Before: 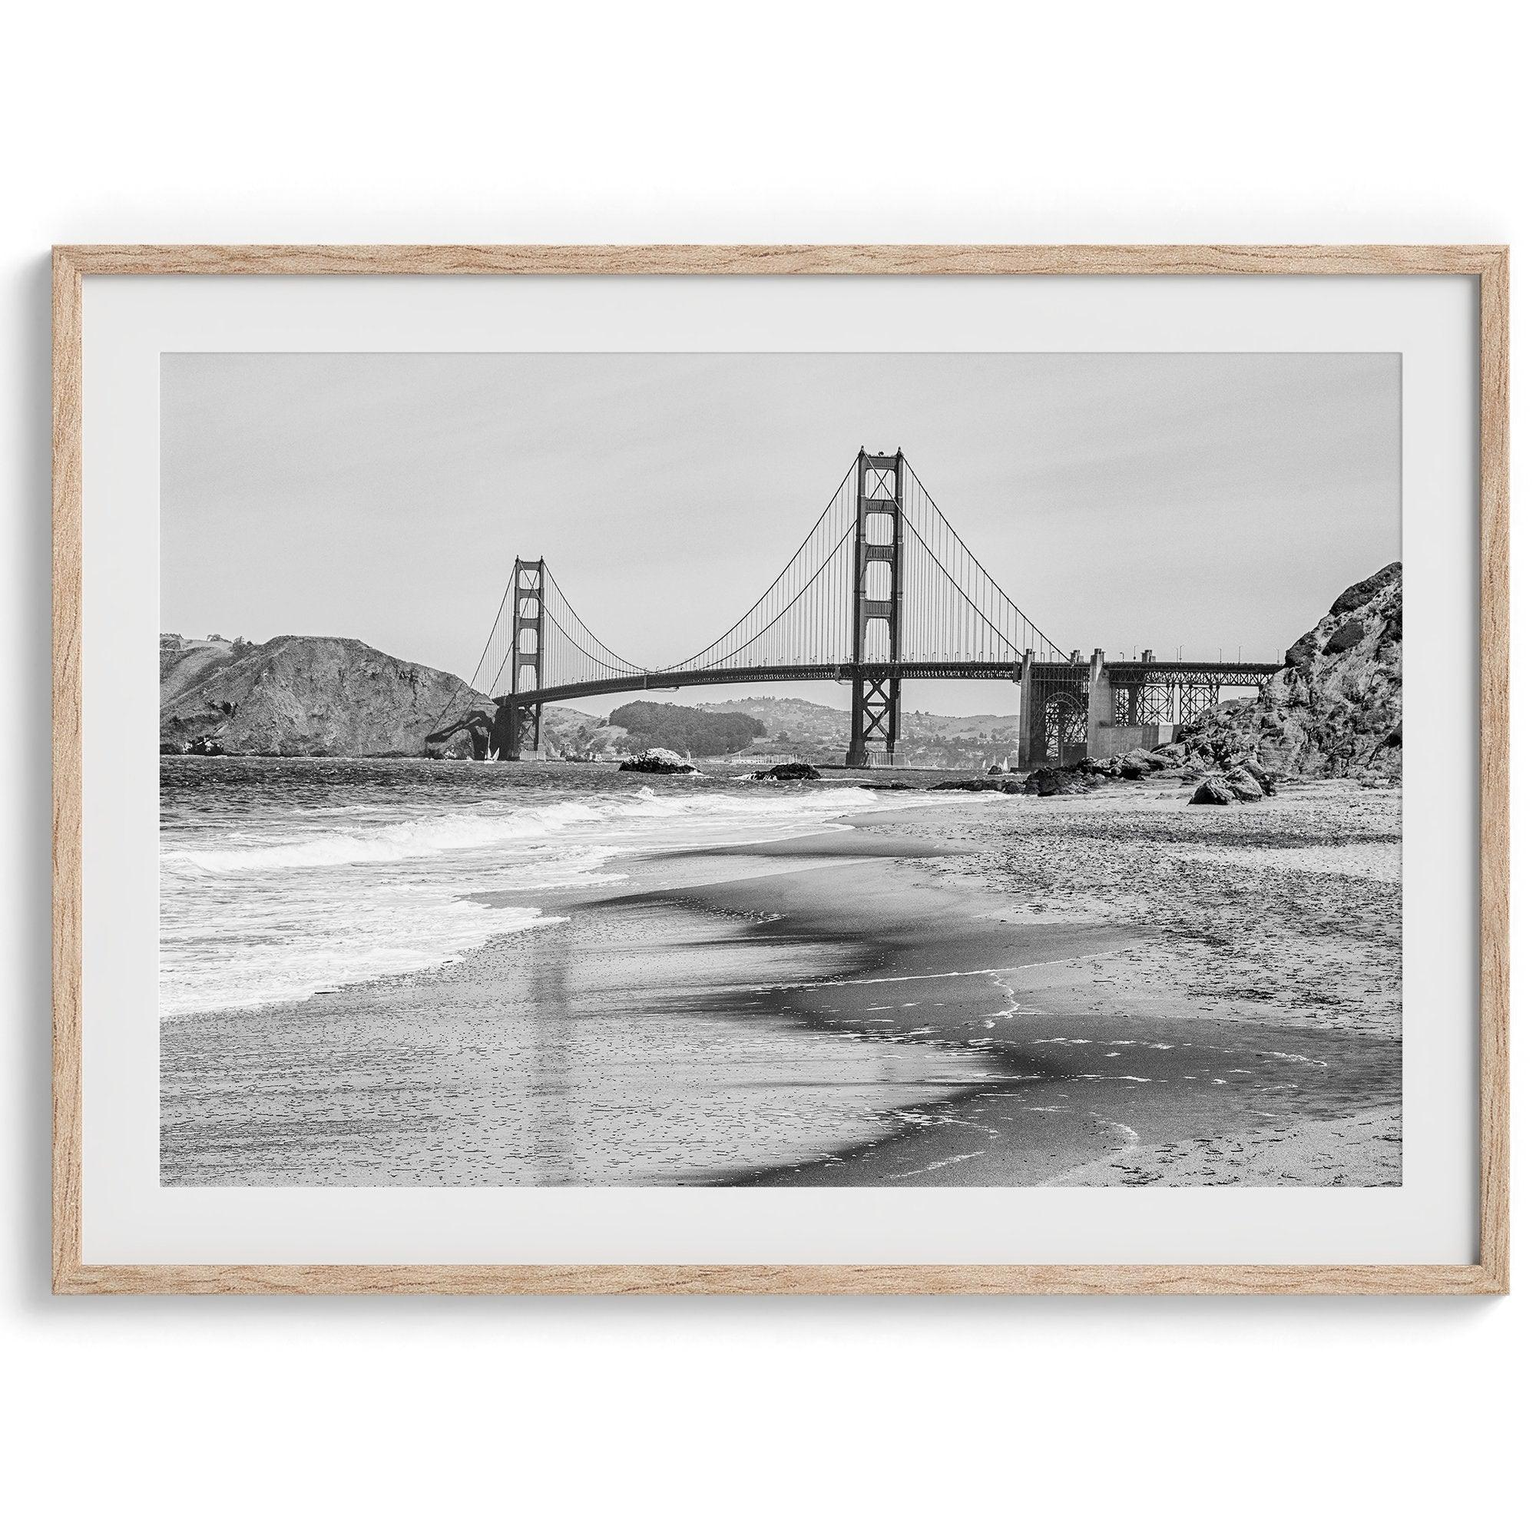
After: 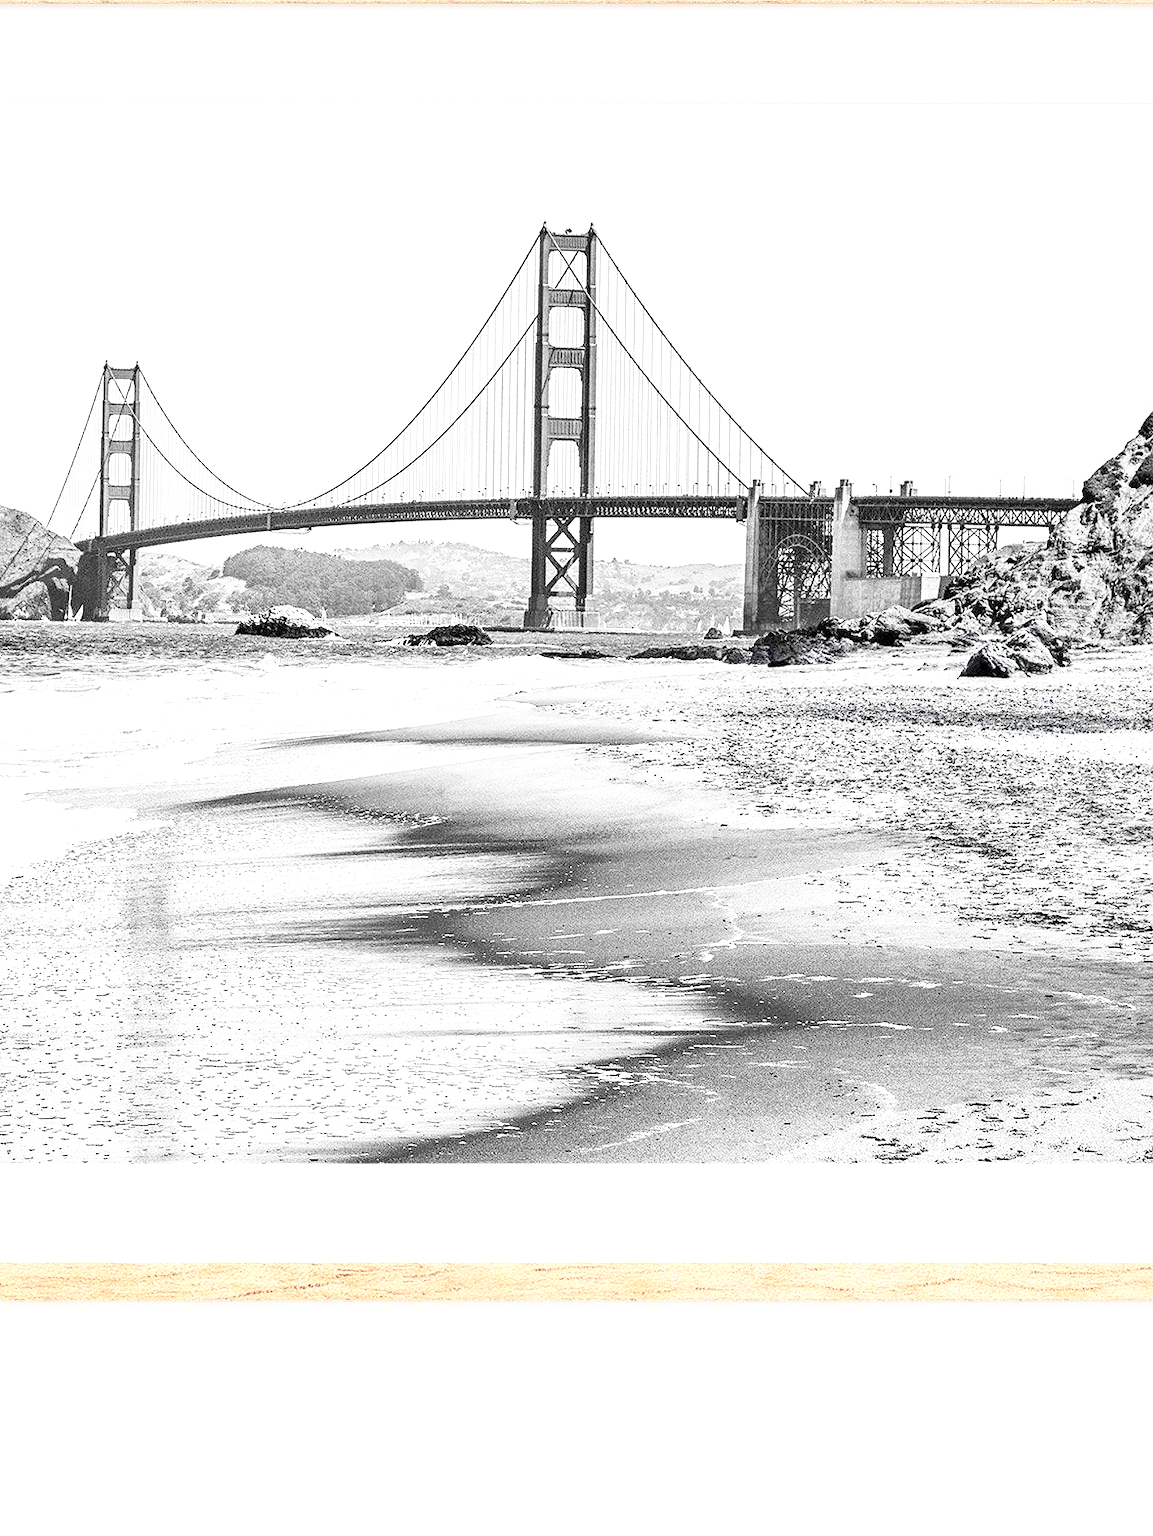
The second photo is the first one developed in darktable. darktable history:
crop and rotate: left 28.256%, top 17.734%, right 12.656%, bottom 3.573%
contrast brightness saturation: contrast 0.2, brightness 0.16, saturation 0.22
exposure: black level correction 0.001, exposure 0.955 EV, compensate exposure bias true, compensate highlight preservation false
